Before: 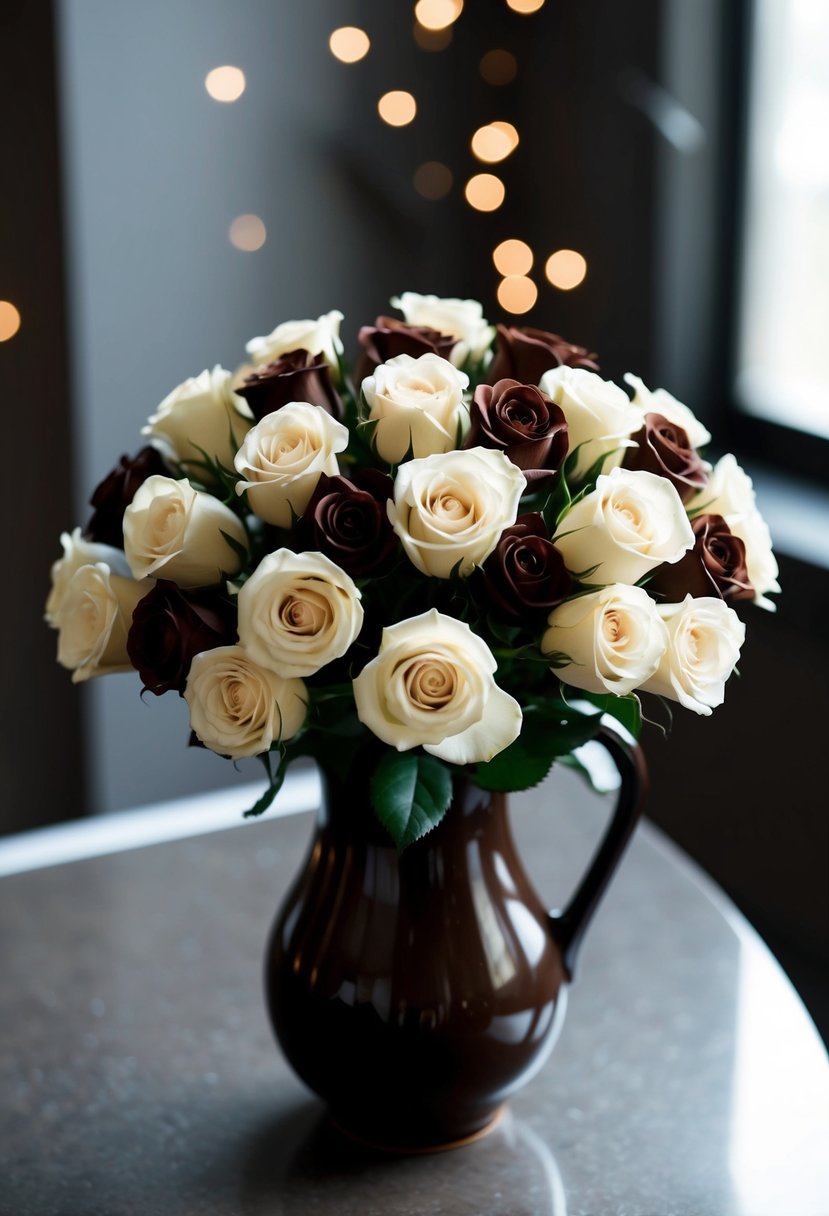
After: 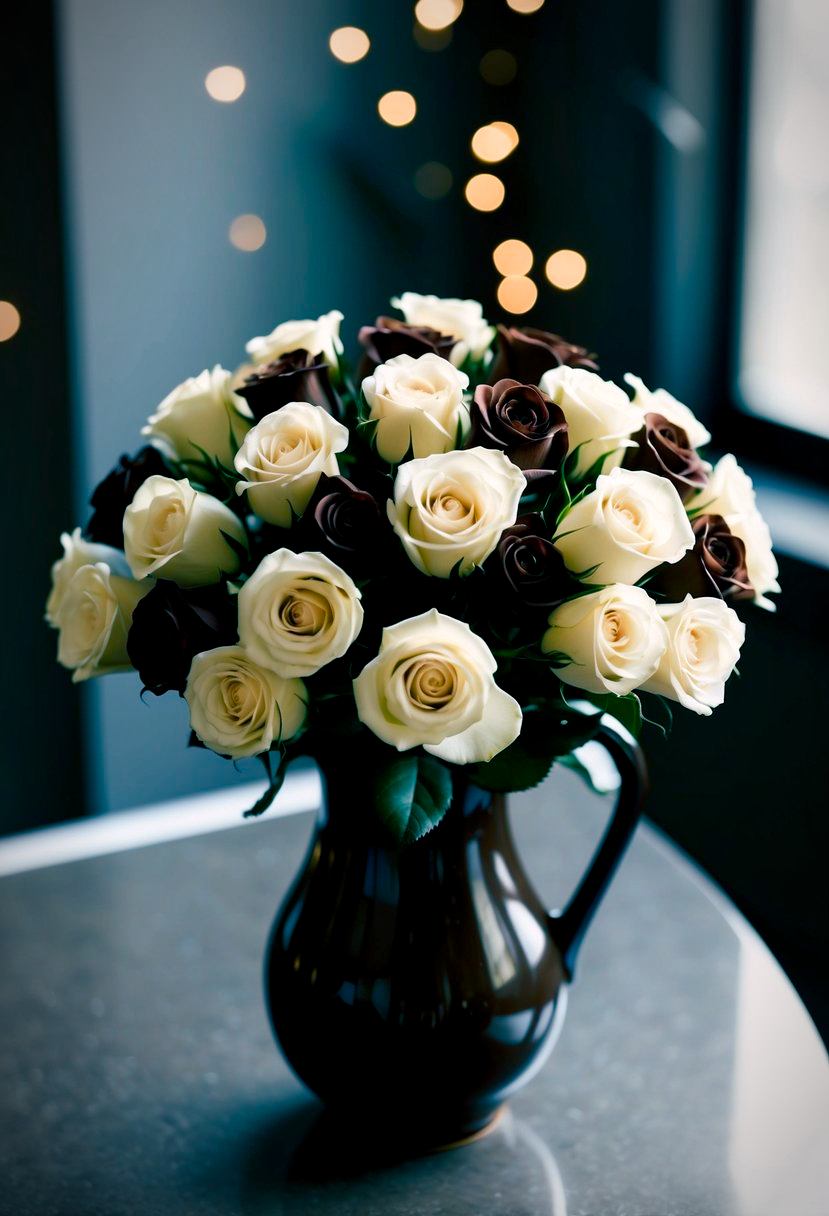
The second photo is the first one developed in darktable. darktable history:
exposure: exposure -0.04 EV, compensate highlight preservation false
color balance rgb: shadows lift › luminance -28.76%, shadows lift › chroma 10%, shadows lift › hue 230°, power › chroma 0.5%, power › hue 215°, highlights gain › luminance 7.14%, highlights gain › chroma 1%, highlights gain › hue 50°, global offset › luminance -0.29%, global offset › hue 260°, perceptual saturation grading › global saturation 20%, perceptual saturation grading › highlights -13.92%, perceptual saturation grading › shadows 50%
vignetting: automatic ratio true
